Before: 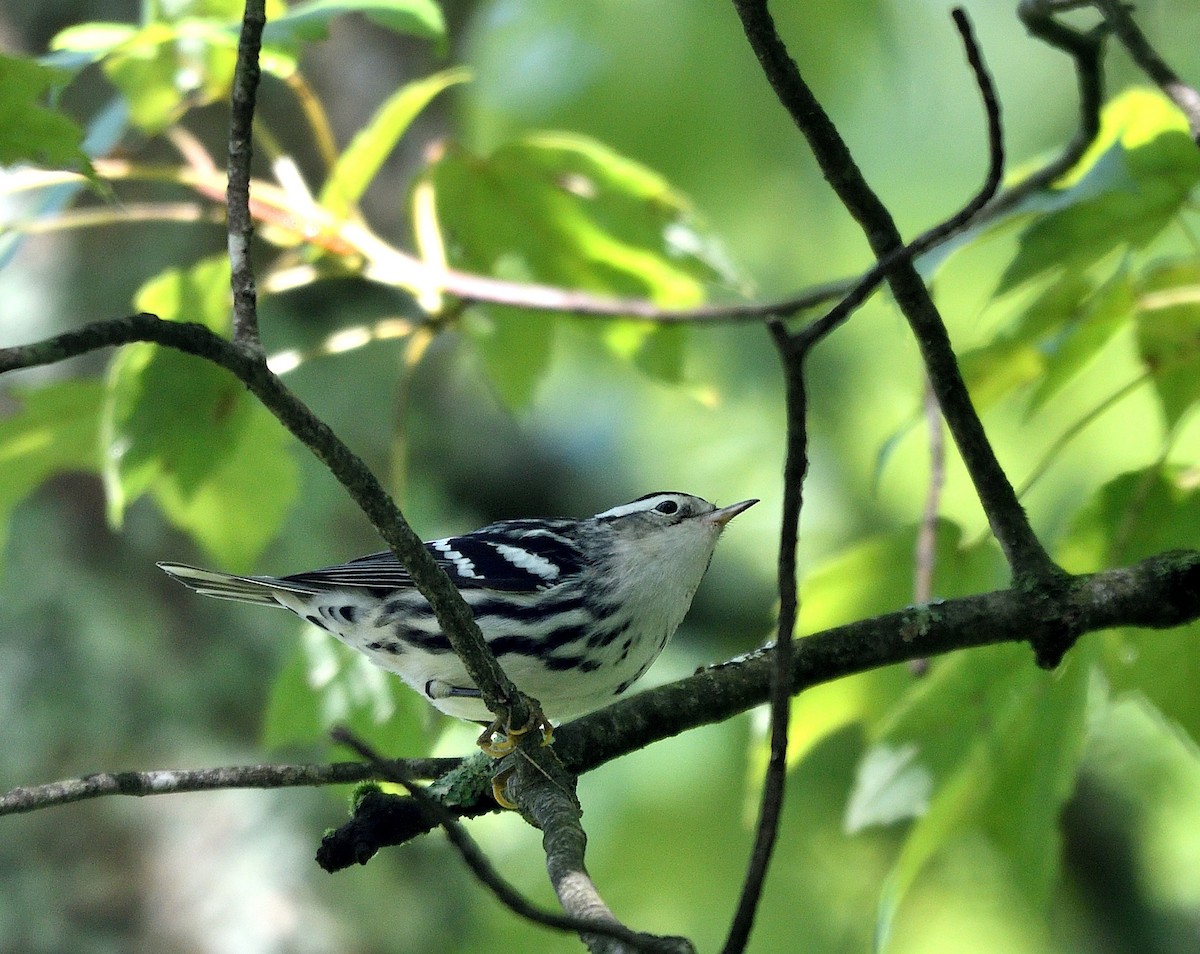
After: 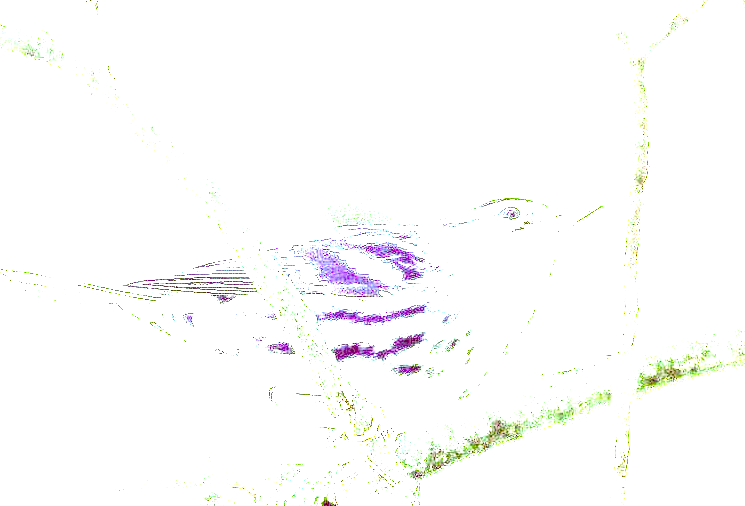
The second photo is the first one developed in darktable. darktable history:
crop: left 13.151%, top 30.834%, right 24.758%, bottom 16.03%
color correction: highlights a* 9.44, highlights b* 8.87, shadows a* 39.28, shadows b* 39.5, saturation 0.815
exposure: exposure 7.952 EV, compensate exposure bias true, compensate highlight preservation false
